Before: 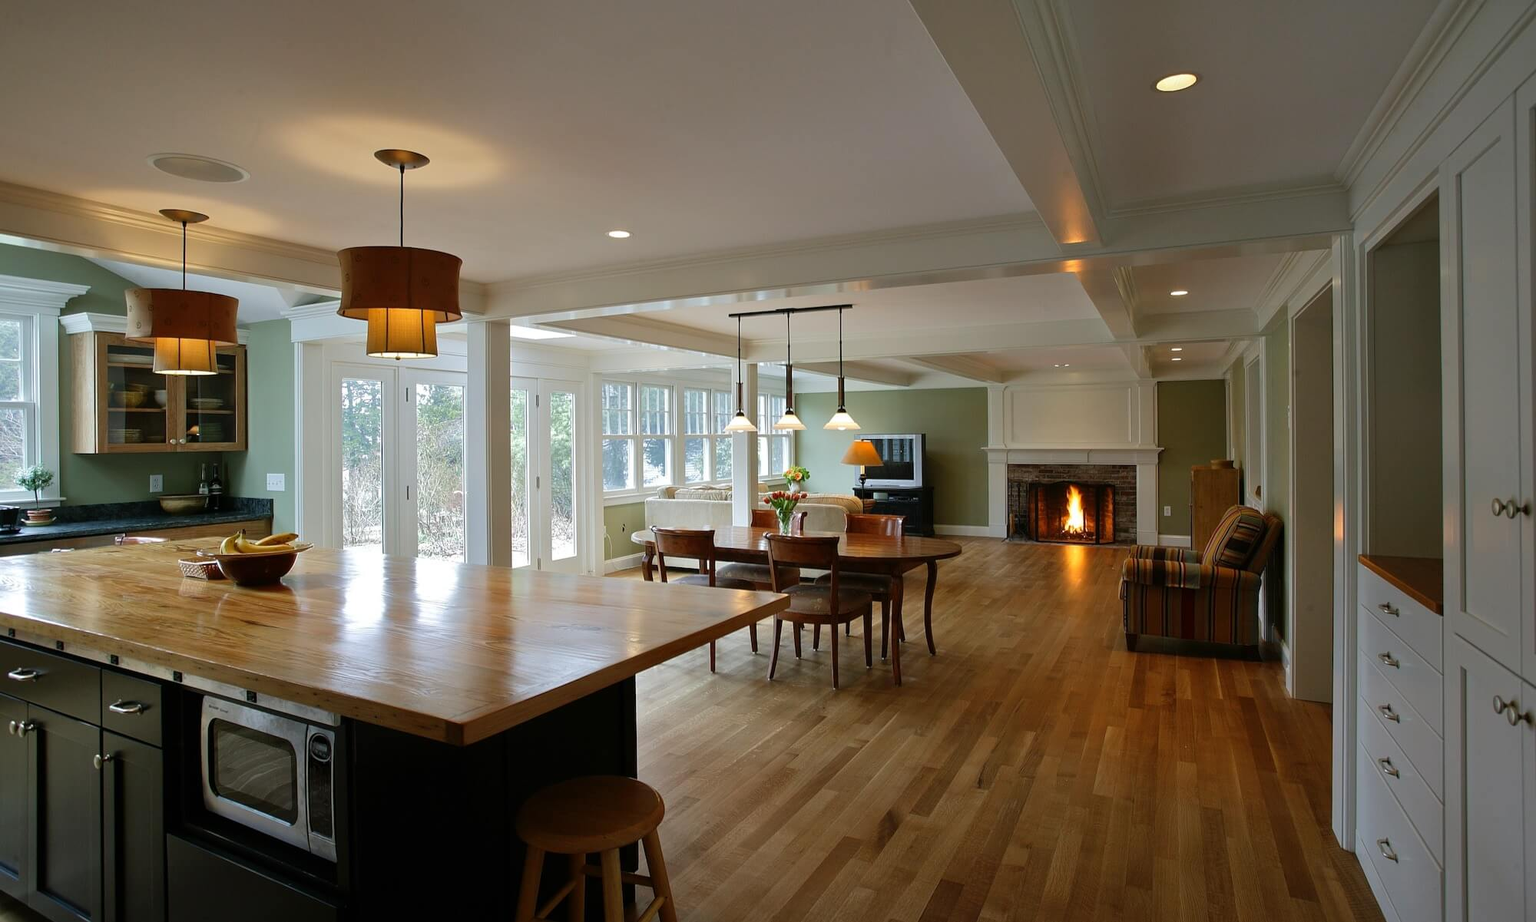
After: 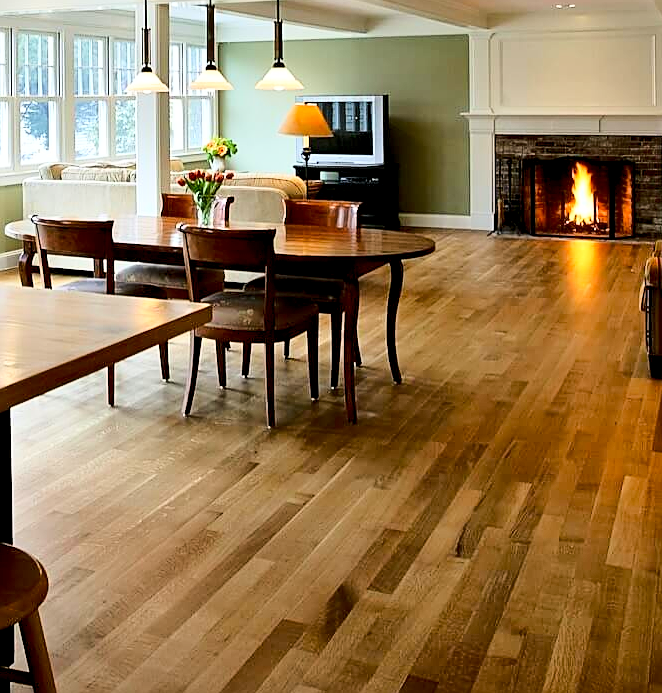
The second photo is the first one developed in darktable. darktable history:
crop: left 40.878%, top 39.176%, right 25.993%, bottom 3.081%
sharpen: on, module defaults
exposure: black level correction 0.007, exposure 0.093 EV, compensate highlight preservation false
shadows and highlights: low approximation 0.01, soften with gaussian
base curve: curves: ch0 [(0, 0) (0.032, 0.037) (0.105, 0.228) (0.435, 0.76) (0.856, 0.983) (1, 1)]
